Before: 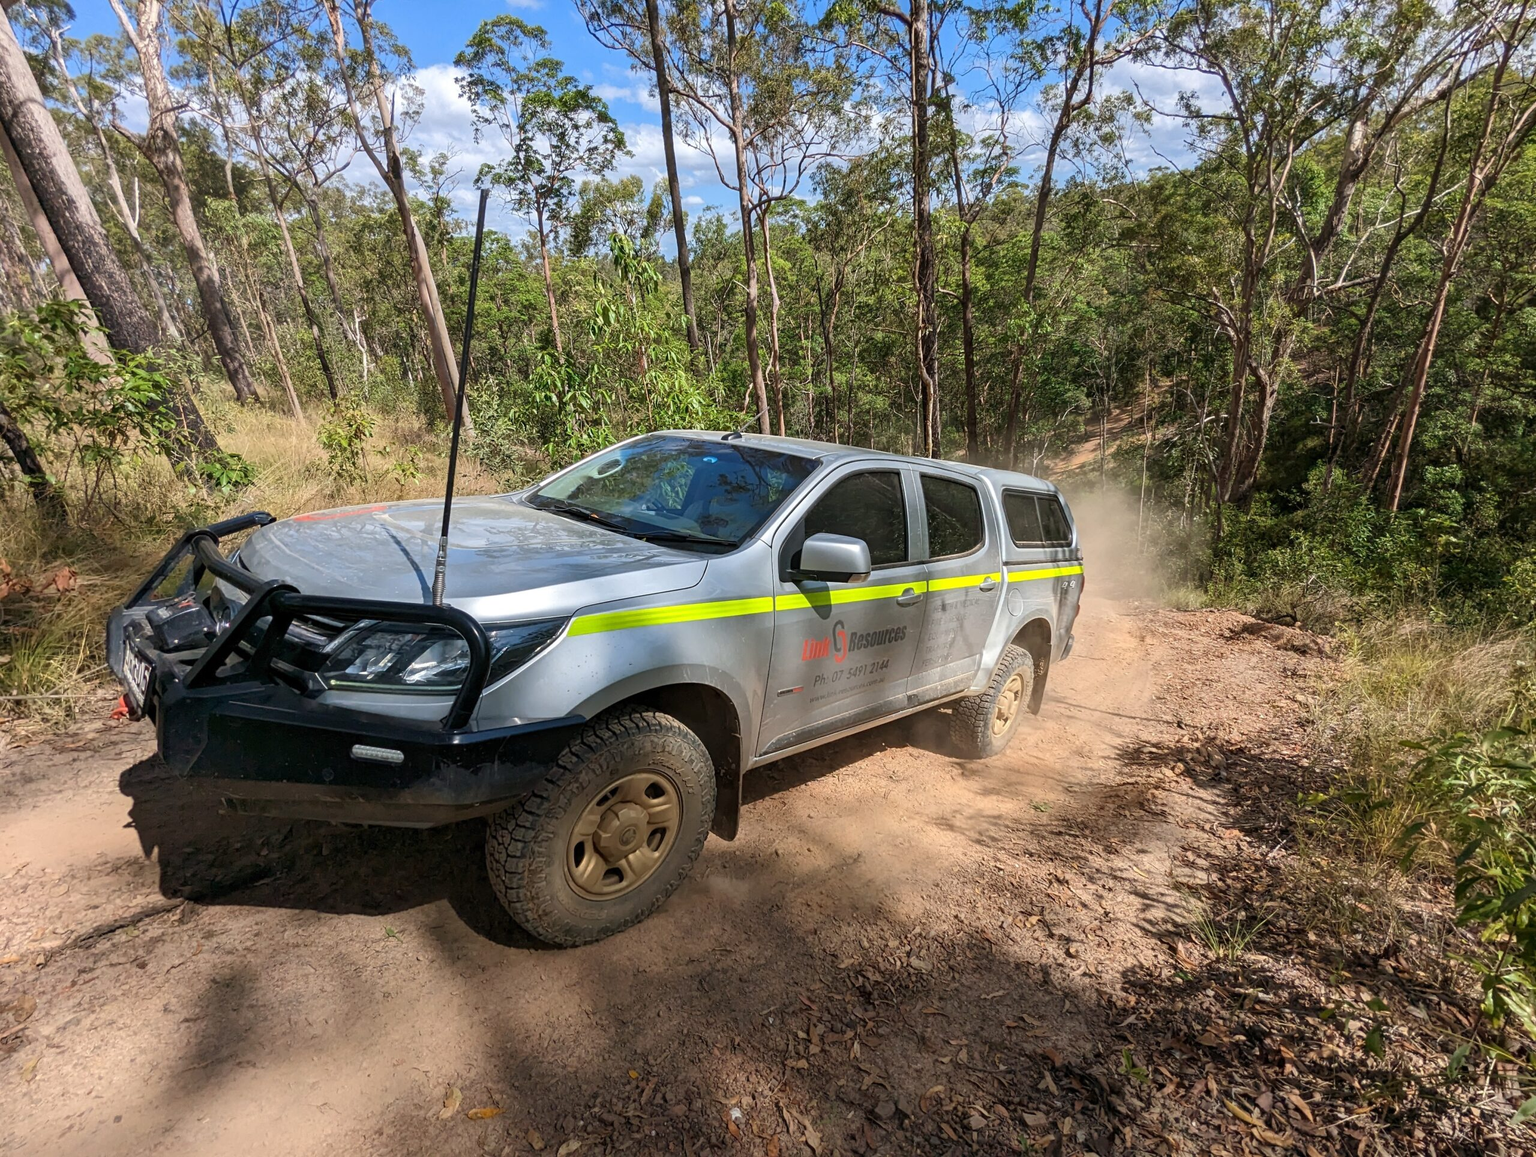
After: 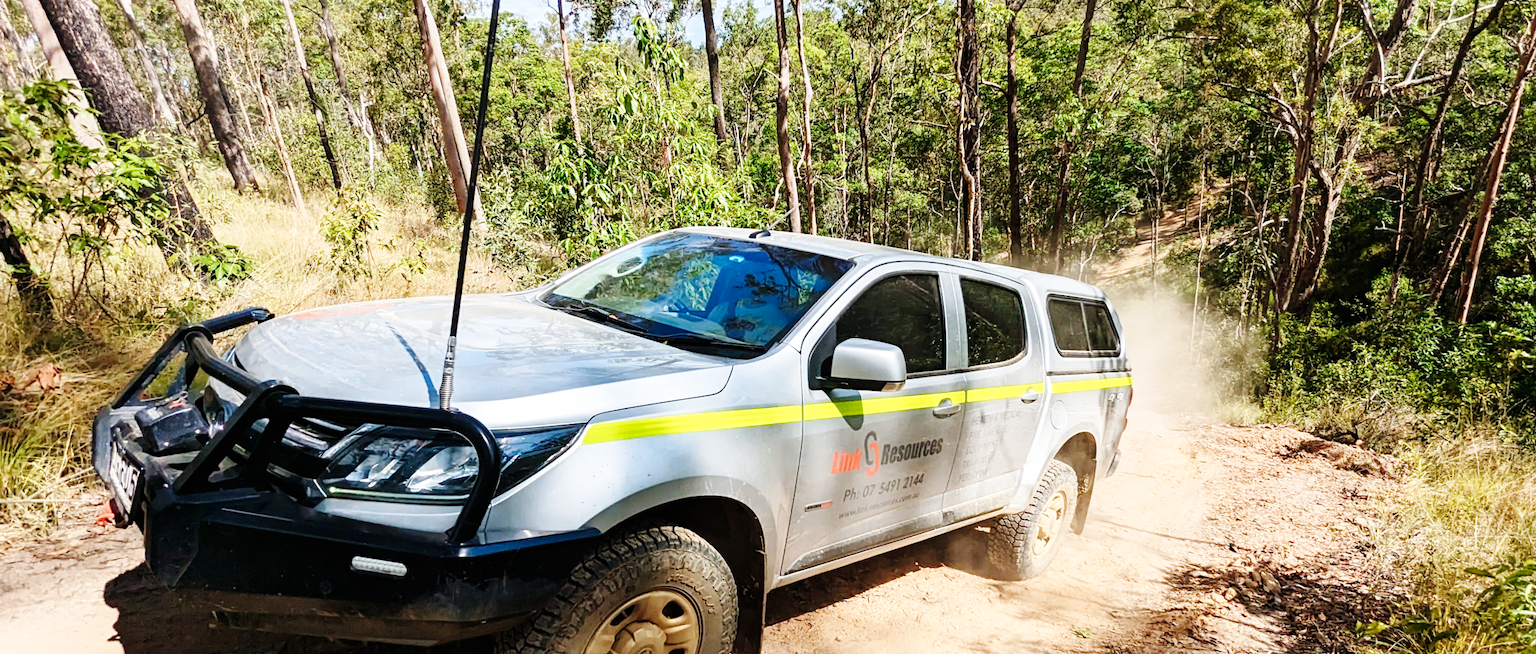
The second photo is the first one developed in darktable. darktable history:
crop: left 1.744%, top 19.225%, right 5.069%, bottom 28.357%
color zones: curves: ch1 [(0, 0.469) (0.01, 0.469) (0.12, 0.446) (0.248, 0.469) (0.5, 0.5) (0.748, 0.5) (0.99, 0.469) (1, 0.469)]
base curve: curves: ch0 [(0, 0) (0, 0) (0.002, 0.001) (0.008, 0.003) (0.019, 0.011) (0.037, 0.037) (0.064, 0.11) (0.102, 0.232) (0.152, 0.379) (0.216, 0.524) (0.296, 0.665) (0.394, 0.789) (0.512, 0.881) (0.651, 0.945) (0.813, 0.986) (1, 1)], preserve colors none
rotate and perspective: rotation 0.8°, automatic cropping off
